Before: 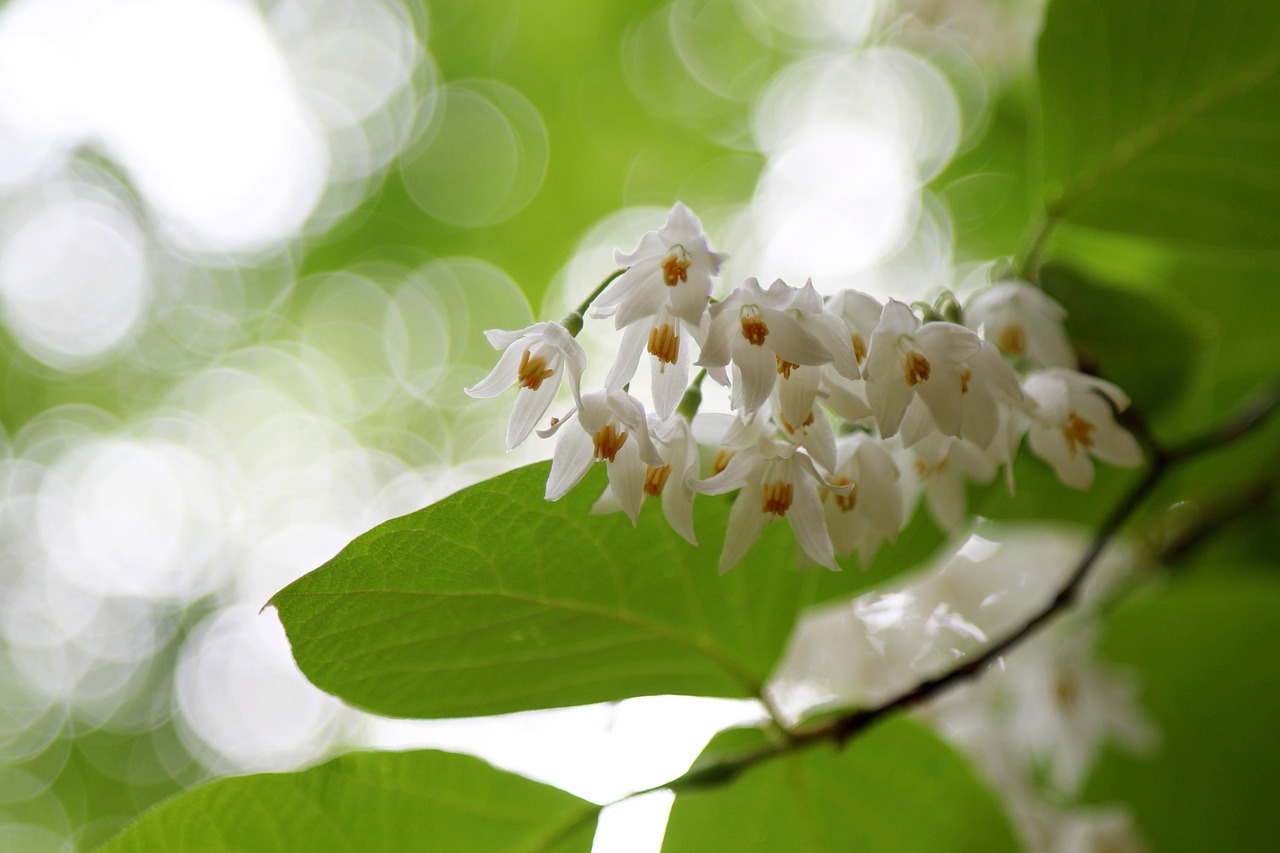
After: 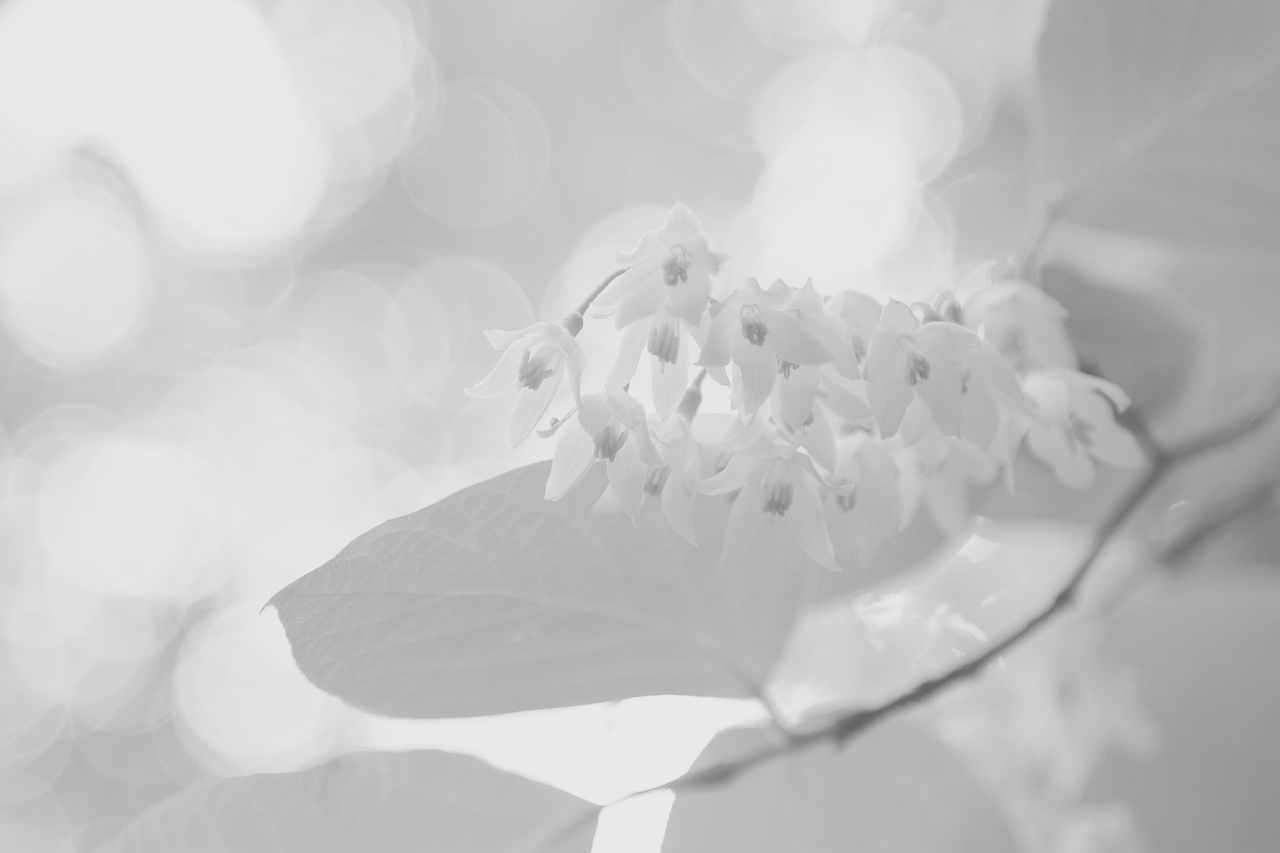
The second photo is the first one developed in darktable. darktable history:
monochrome: a 16.06, b 15.48, size 1
contrast brightness saturation: contrast -0.32, brightness 0.75, saturation -0.78
tone curve: curves: ch0 [(0, 0) (0.003, 0.019) (0.011, 0.019) (0.025, 0.022) (0.044, 0.026) (0.069, 0.032) (0.1, 0.052) (0.136, 0.081) (0.177, 0.123) (0.224, 0.17) (0.277, 0.219) (0.335, 0.276) (0.399, 0.344) (0.468, 0.421) (0.543, 0.508) (0.623, 0.604) (0.709, 0.705) (0.801, 0.797) (0.898, 0.894) (1, 1)], preserve colors none
color correction: highlights a* 4.02, highlights b* 4.98, shadows a* -7.55, shadows b* 4.98
